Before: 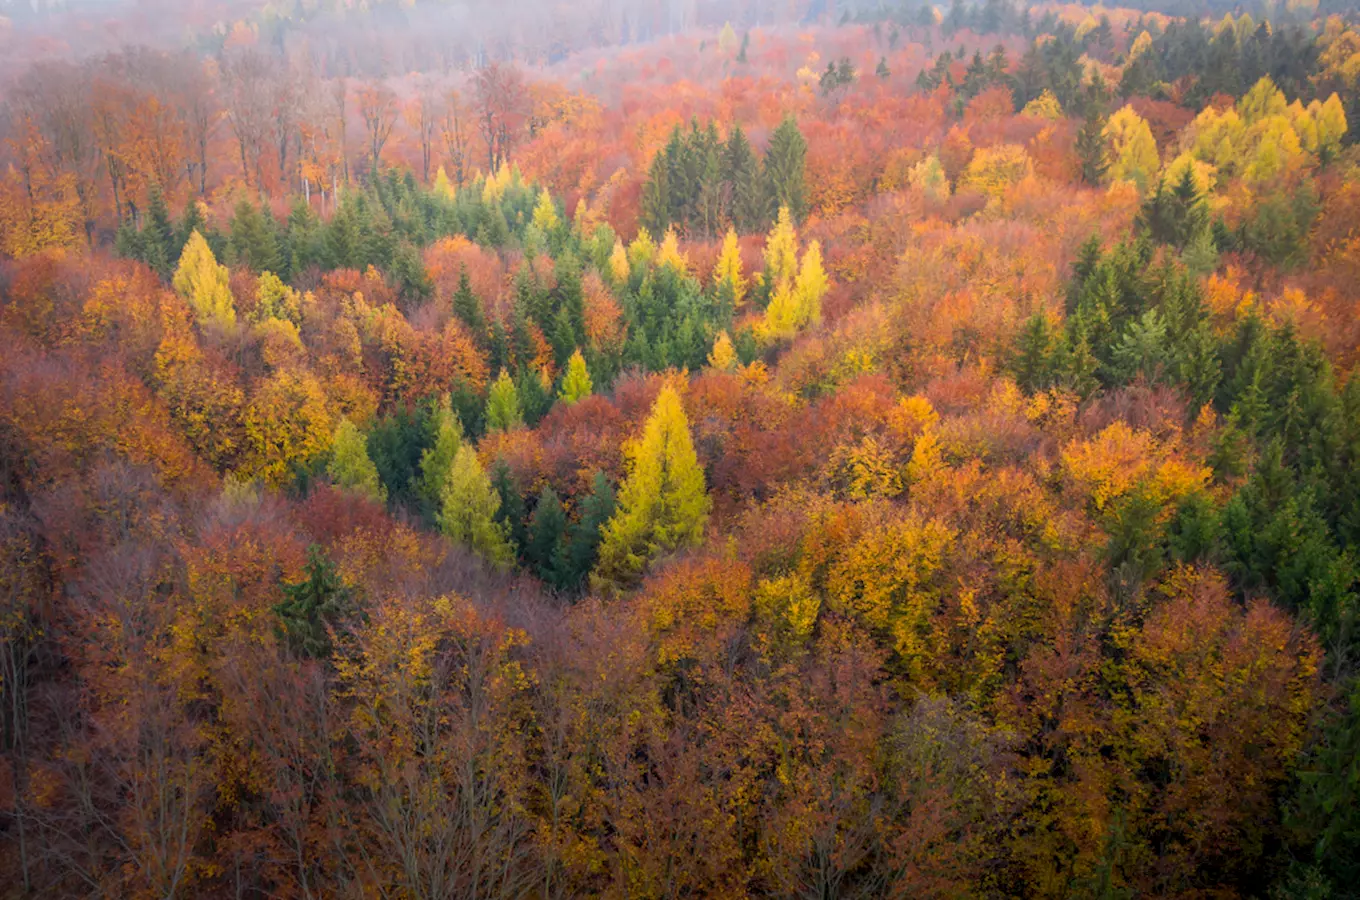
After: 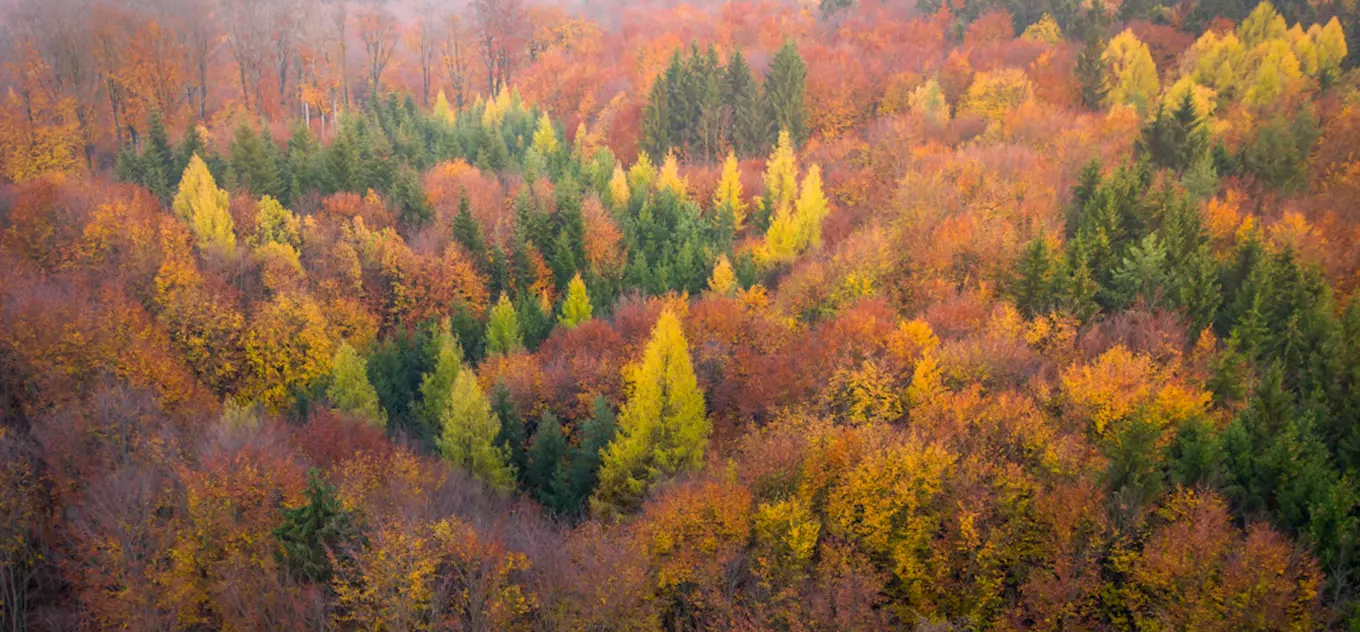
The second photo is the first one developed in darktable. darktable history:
crop and rotate: top 8.465%, bottom 21.3%
